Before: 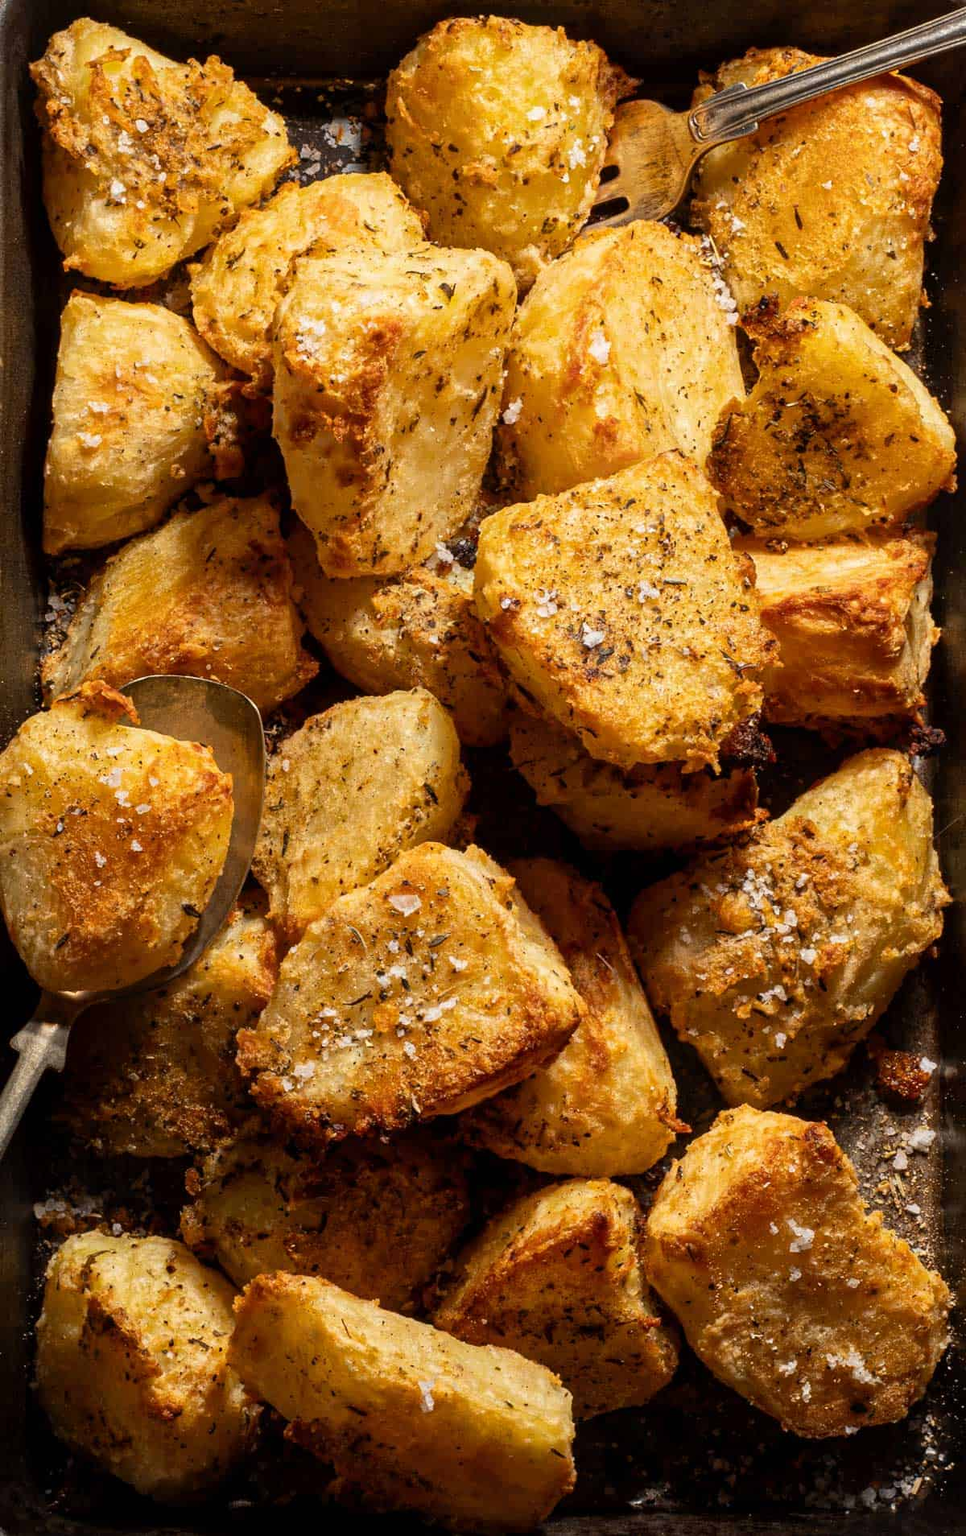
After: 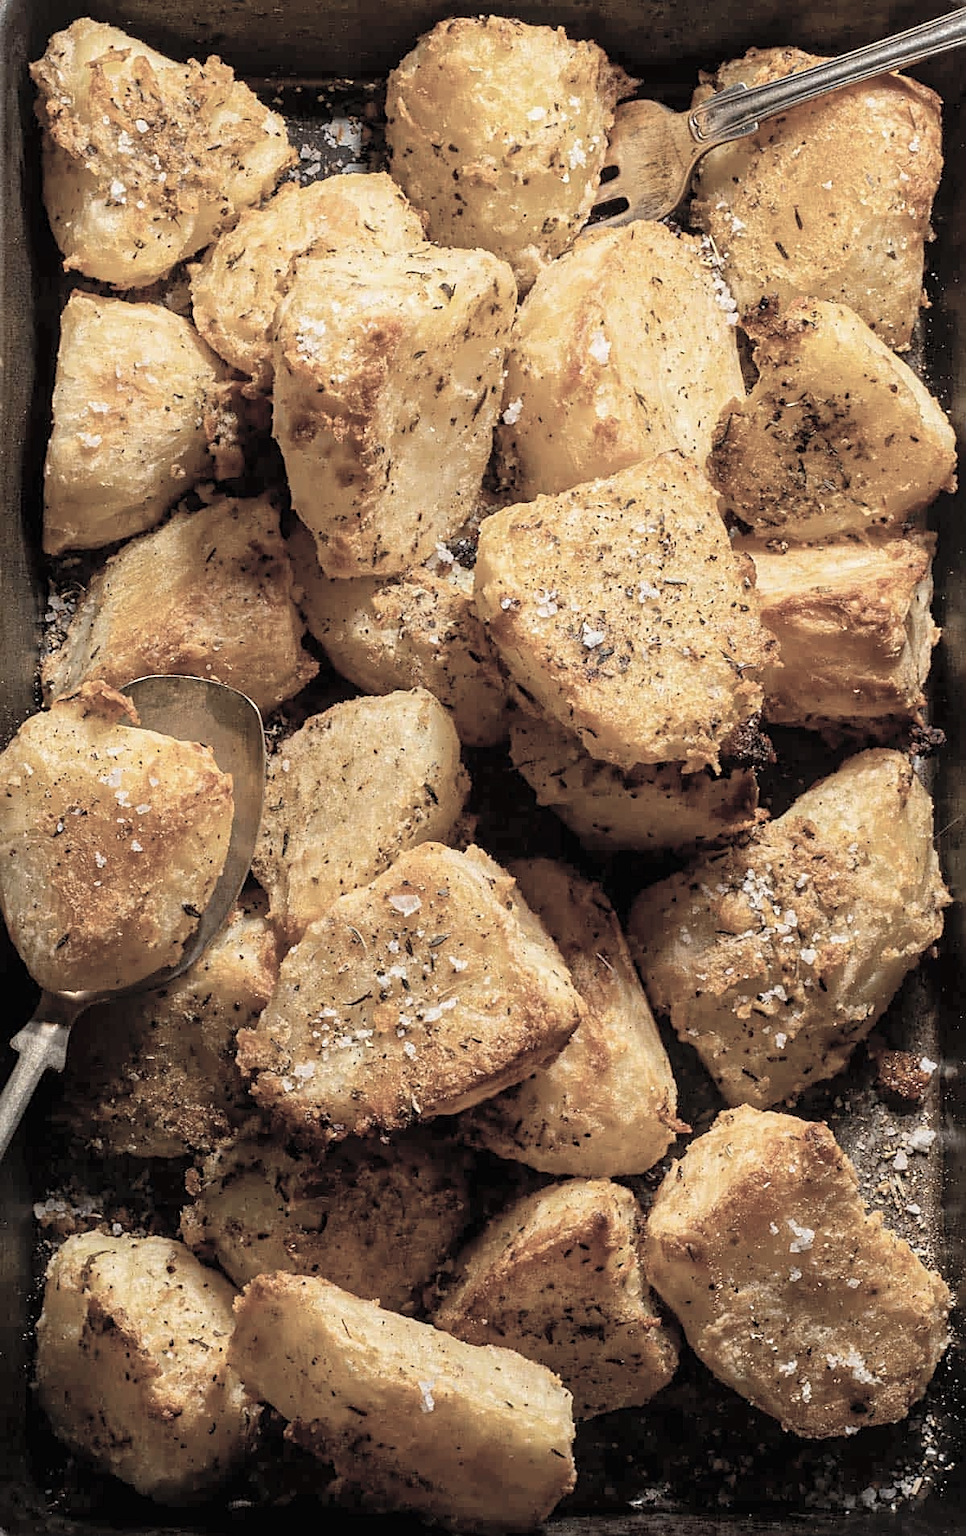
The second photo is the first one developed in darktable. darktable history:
exposure: exposure -0.046 EV, compensate highlight preservation false
sharpen: on, module defaults
contrast brightness saturation: brightness 0.181, saturation -0.487
